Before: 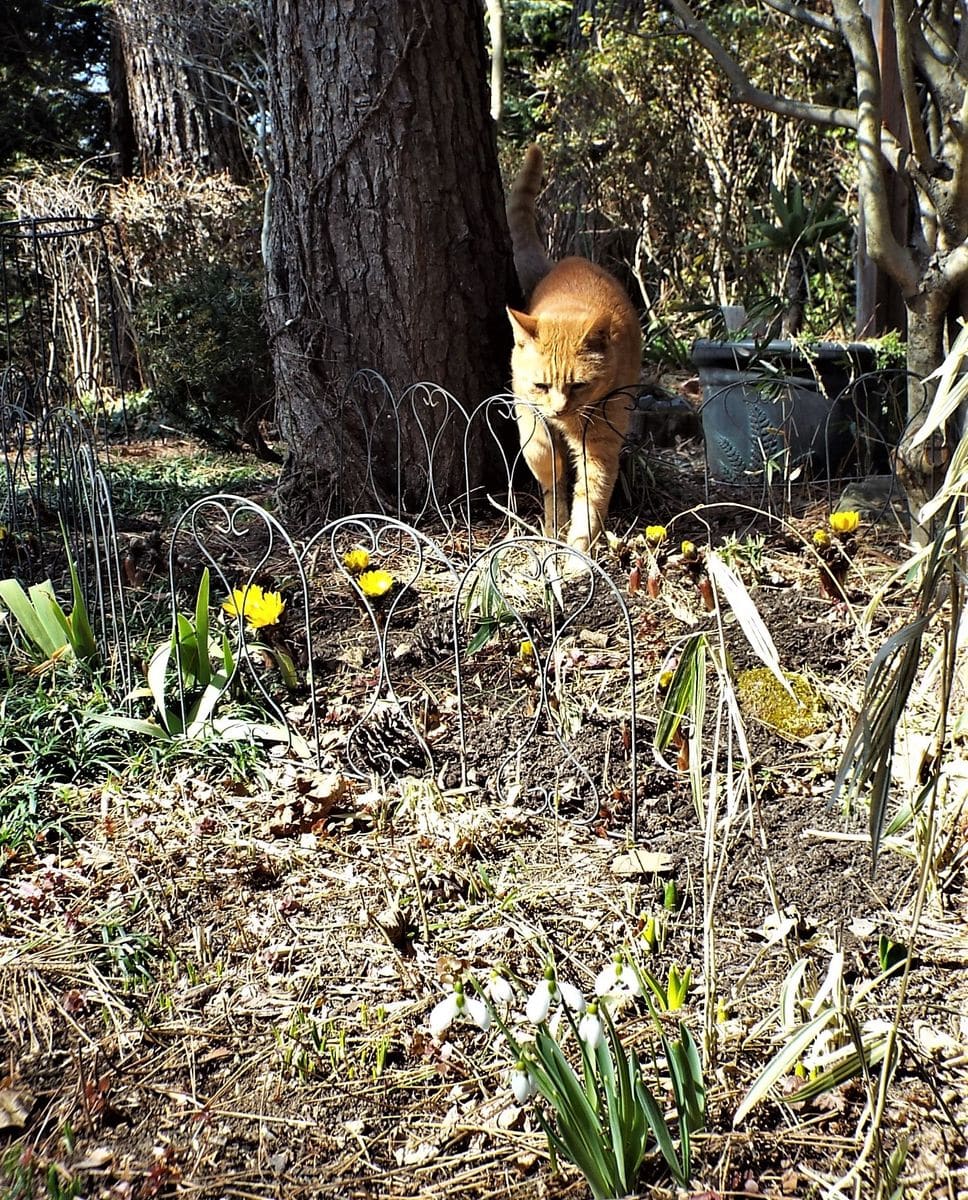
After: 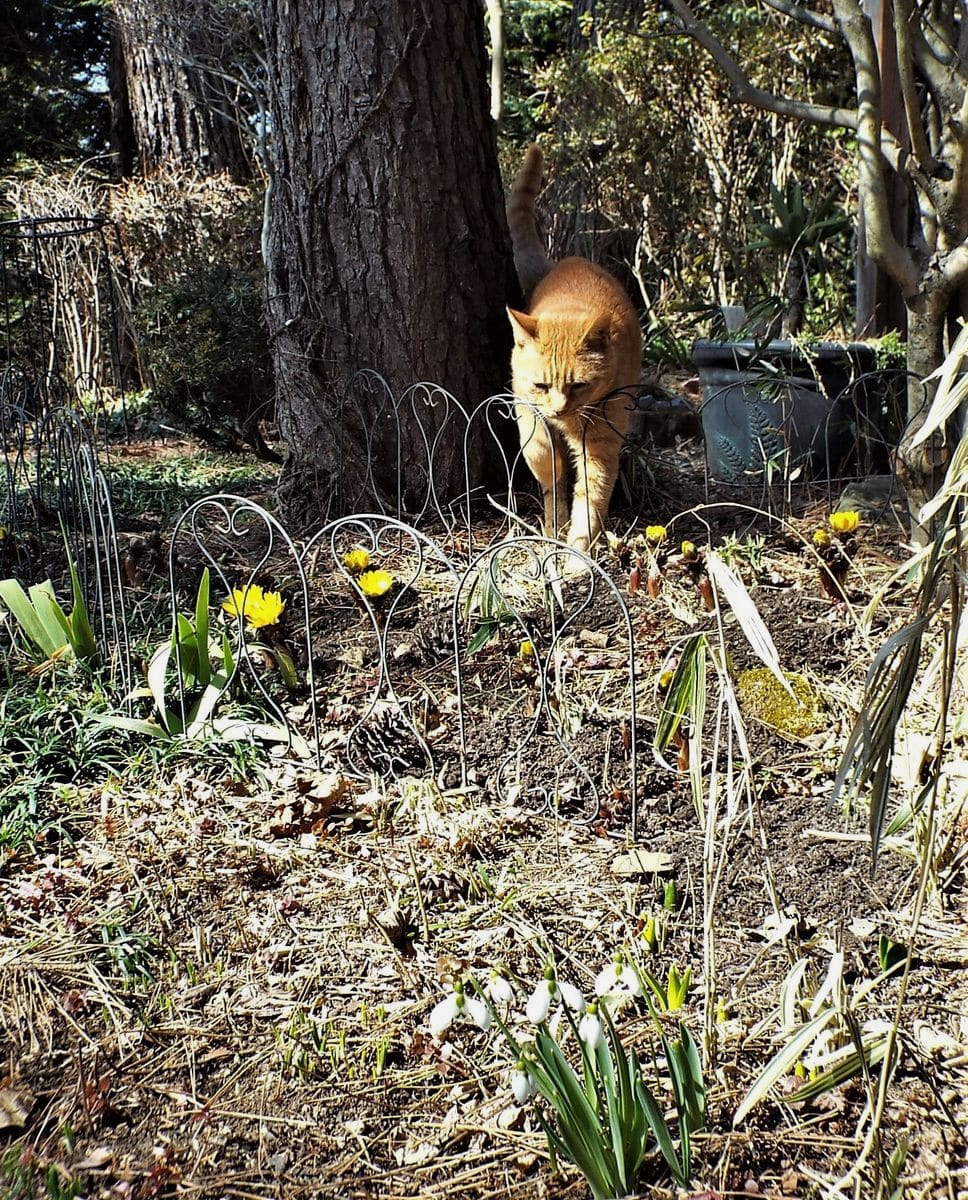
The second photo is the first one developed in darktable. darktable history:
exposure: exposure -0.15 EV, compensate highlight preservation false
